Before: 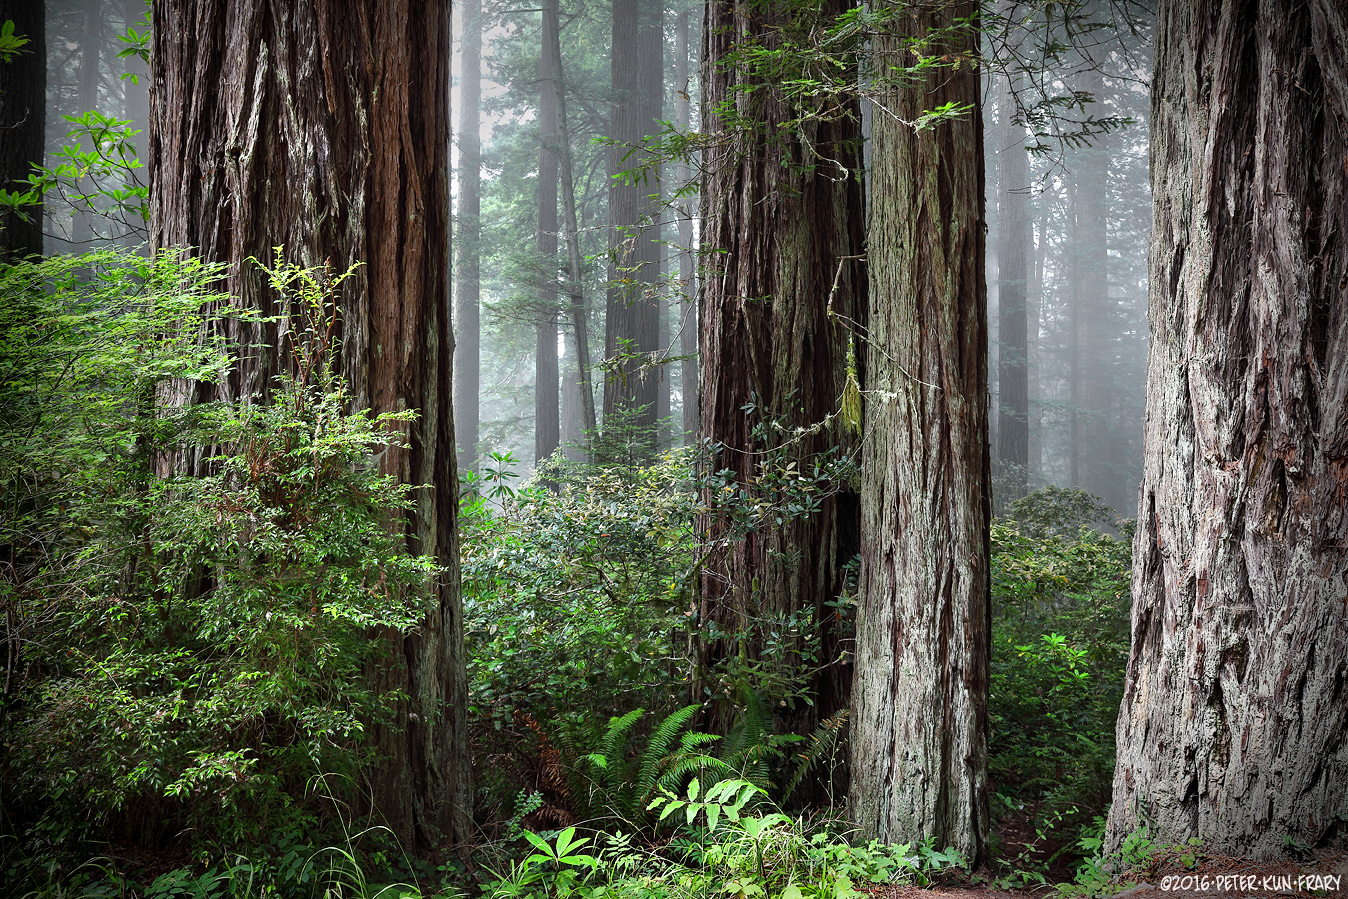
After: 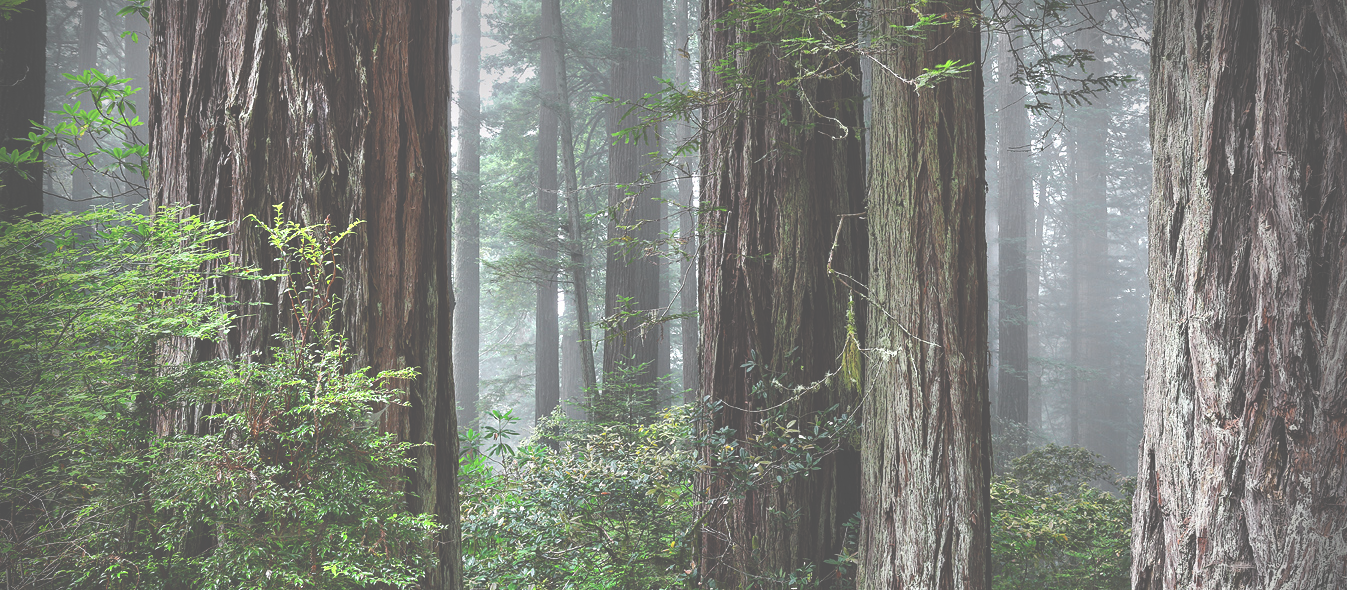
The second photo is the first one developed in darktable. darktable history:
exposure: black level correction -0.087, compensate highlight preservation false
crop and rotate: top 4.848%, bottom 29.503%
